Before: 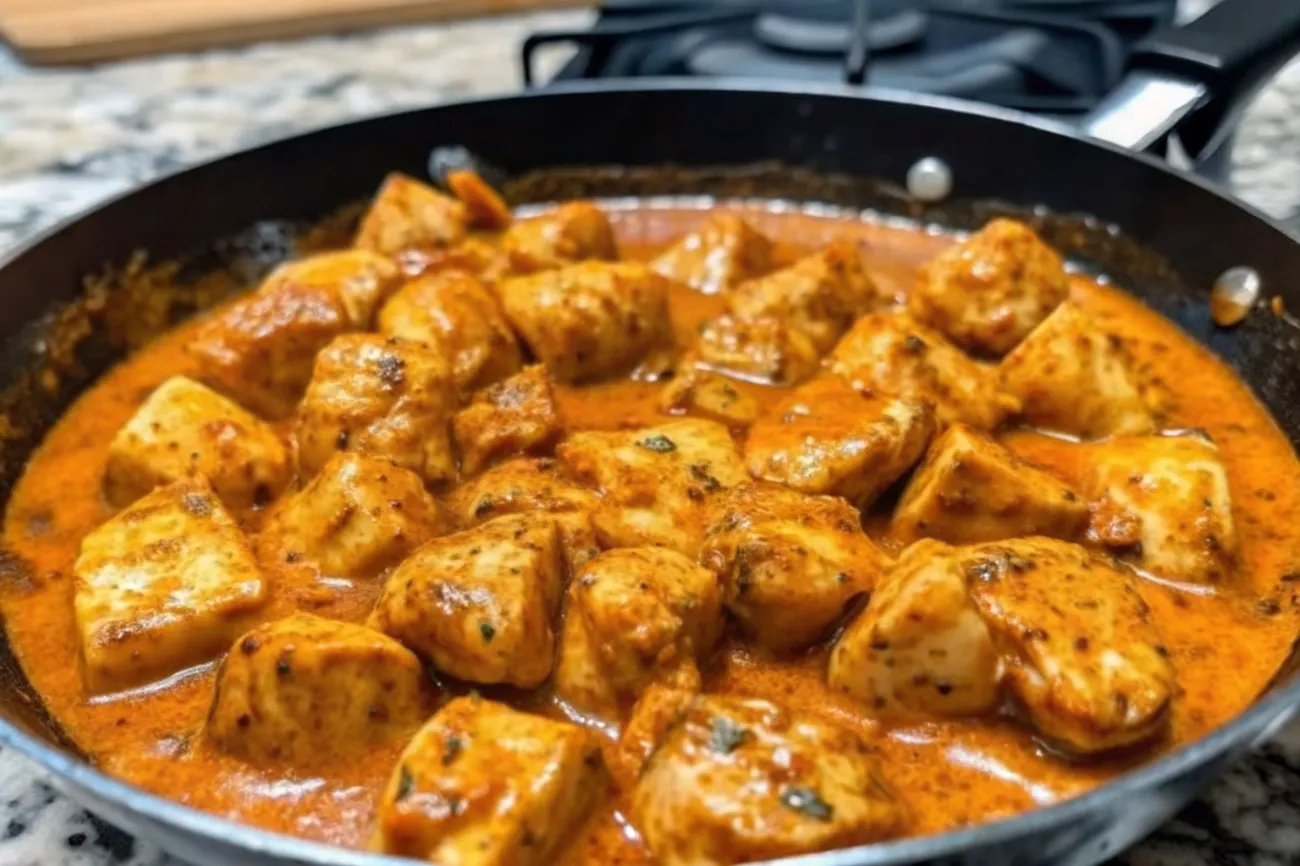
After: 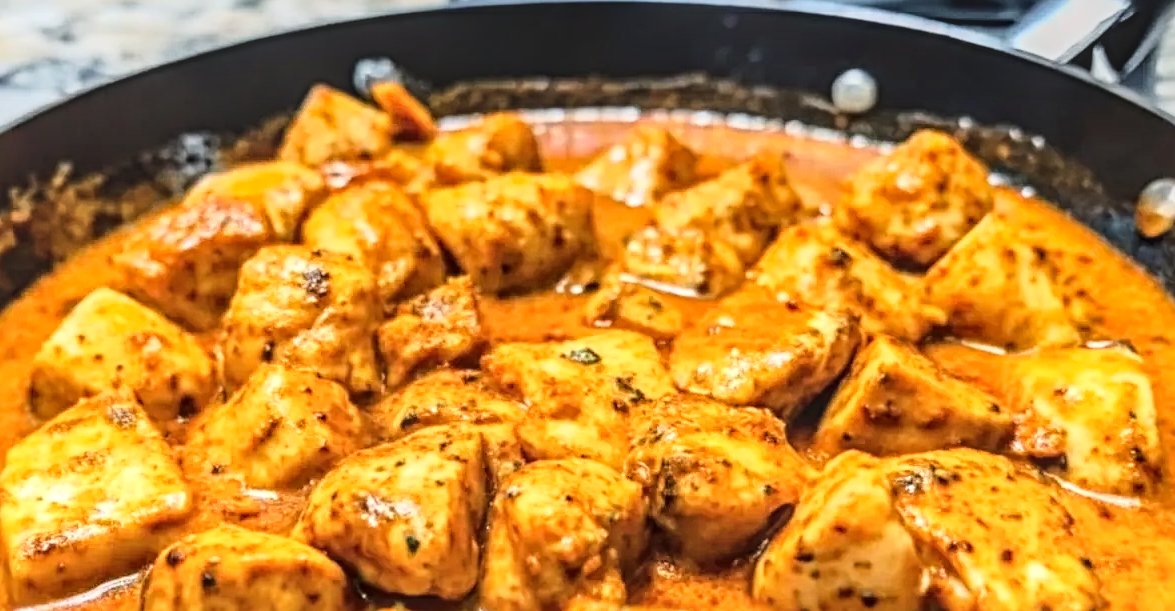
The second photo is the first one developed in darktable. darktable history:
local contrast: highlights 3%, shadows 1%, detail 133%
exposure: black level correction -0.001, exposure 0.08 EV, compensate highlight preservation false
crop: left 5.809%, top 10.271%, right 3.768%, bottom 19.098%
sharpen: radius 4.869
base curve: curves: ch0 [(0, 0) (0.028, 0.03) (0.121, 0.232) (0.46, 0.748) (0.859, 0.968) (1, 1)]
